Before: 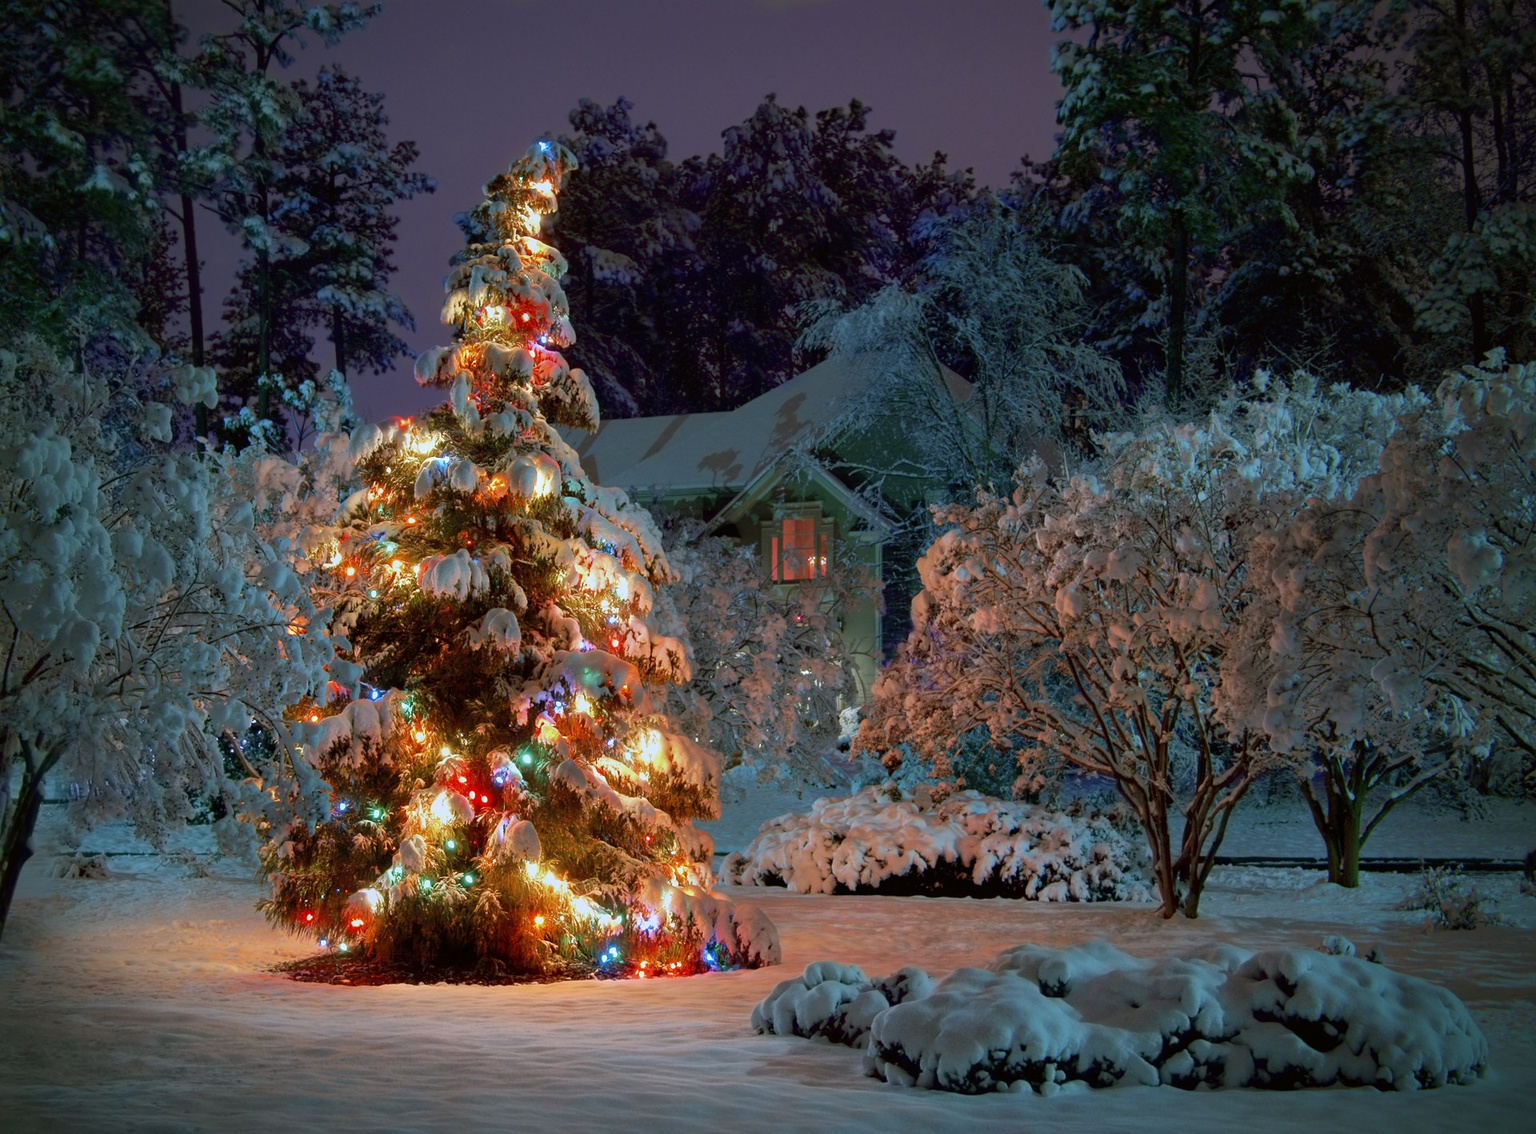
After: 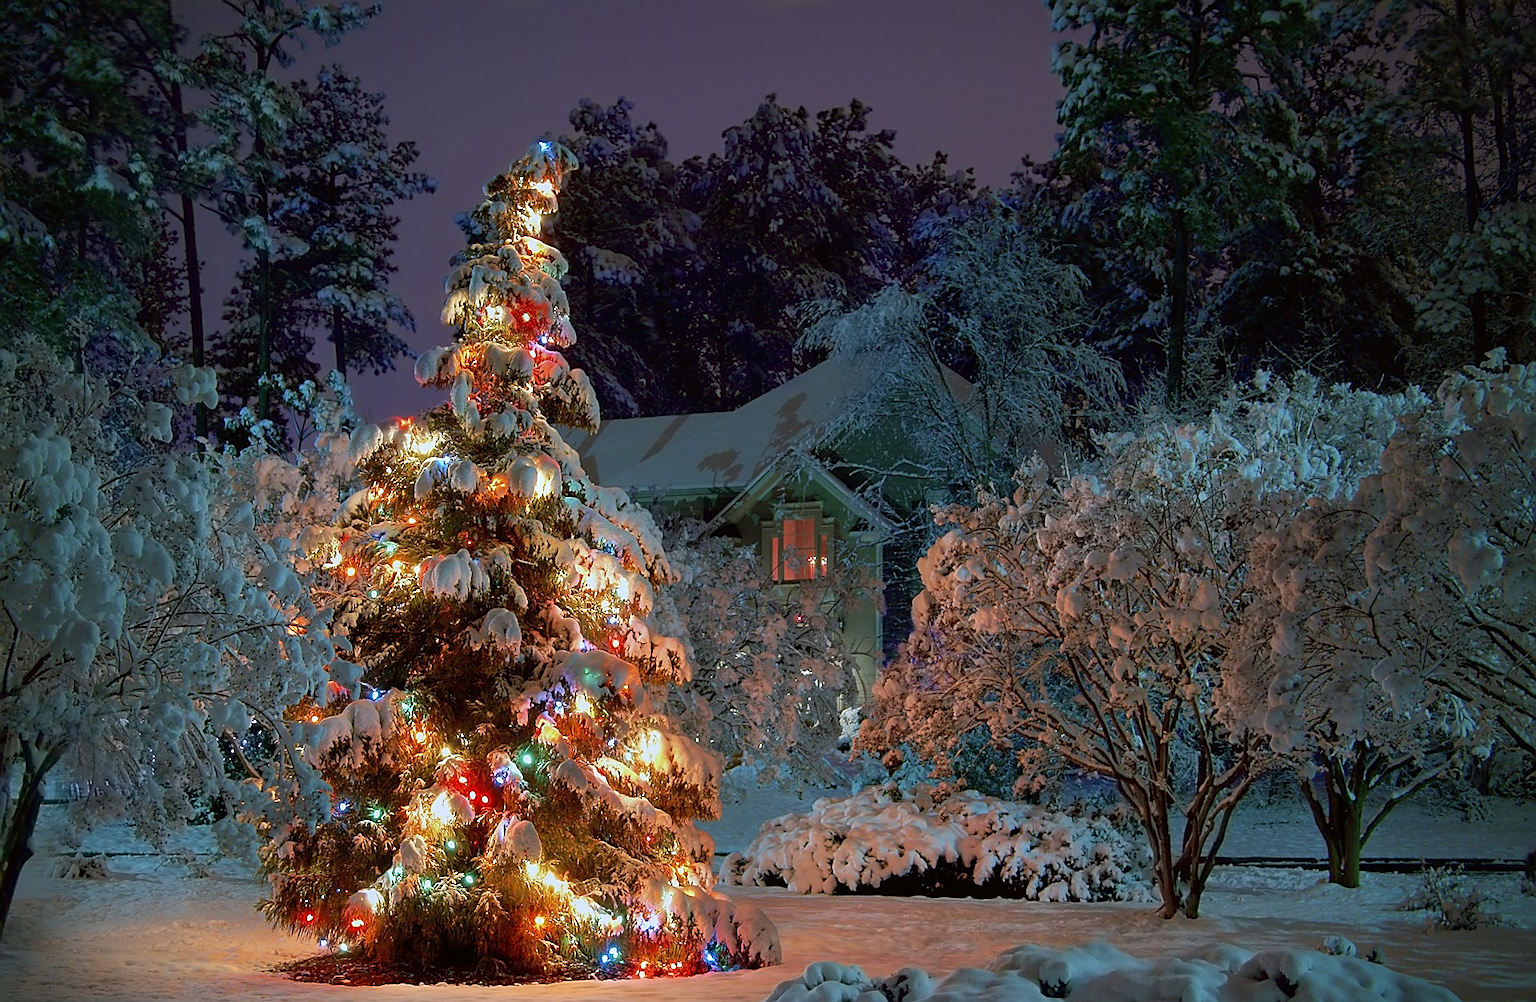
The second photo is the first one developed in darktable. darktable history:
crop and rotate: top 0%, bottom 11.575%
sharpen: radius 1.396, amount 1.253, threshold 0.846
